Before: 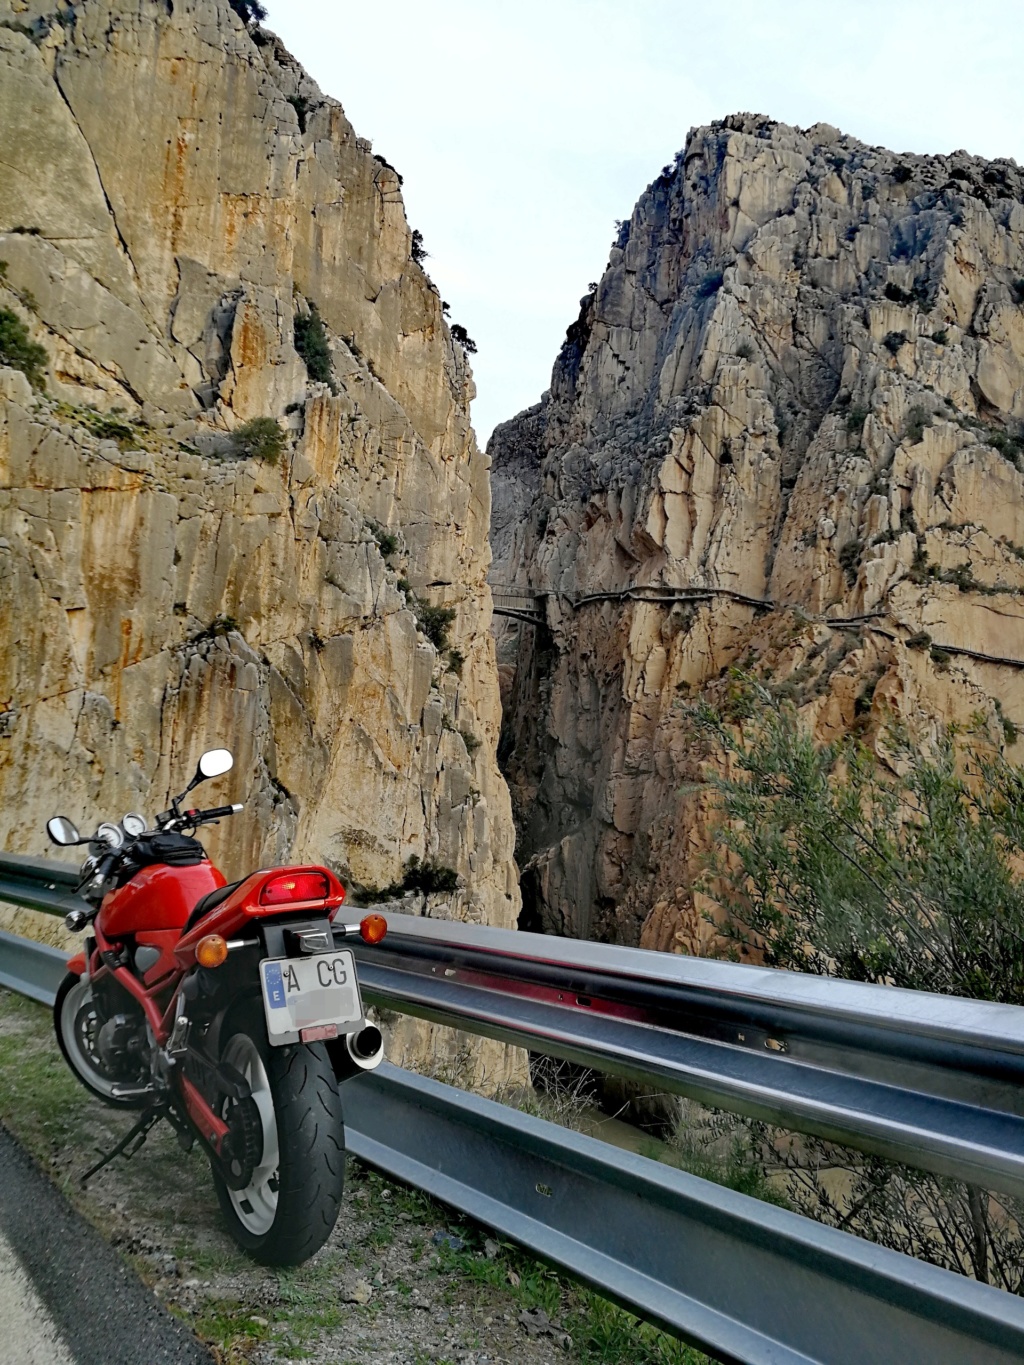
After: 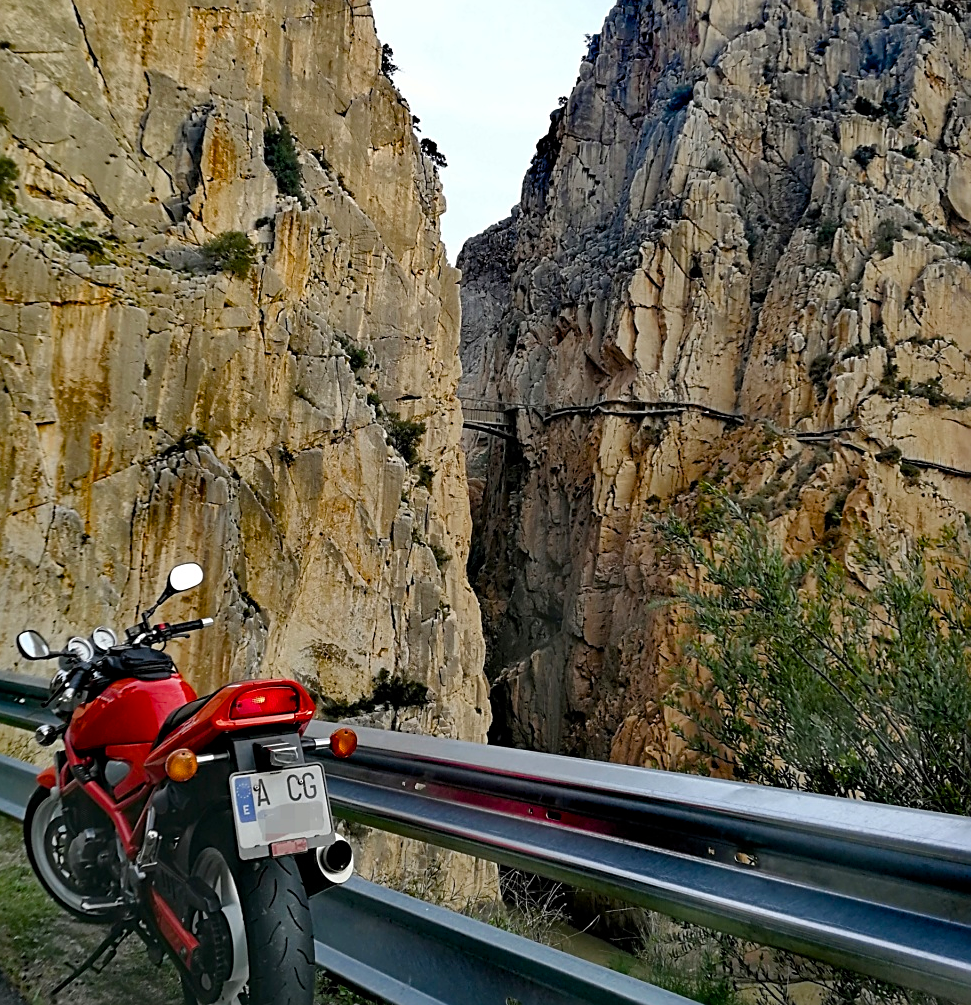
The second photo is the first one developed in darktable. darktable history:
sharpen: on, module defaults
crop and rotate: left 2.951%, top 13.674%, right 2.163%, bottom 12.695%
color balance rgb: shadows lift › luminance -20.221%, power › luminance -3.645%, power › hue 142.93°, perceptual saturation grading › global saturation 20%, perceptual saturation grading › highlights -25.416%, perceptual saturation grading › shadows 25.782%, global vibrance 20%
